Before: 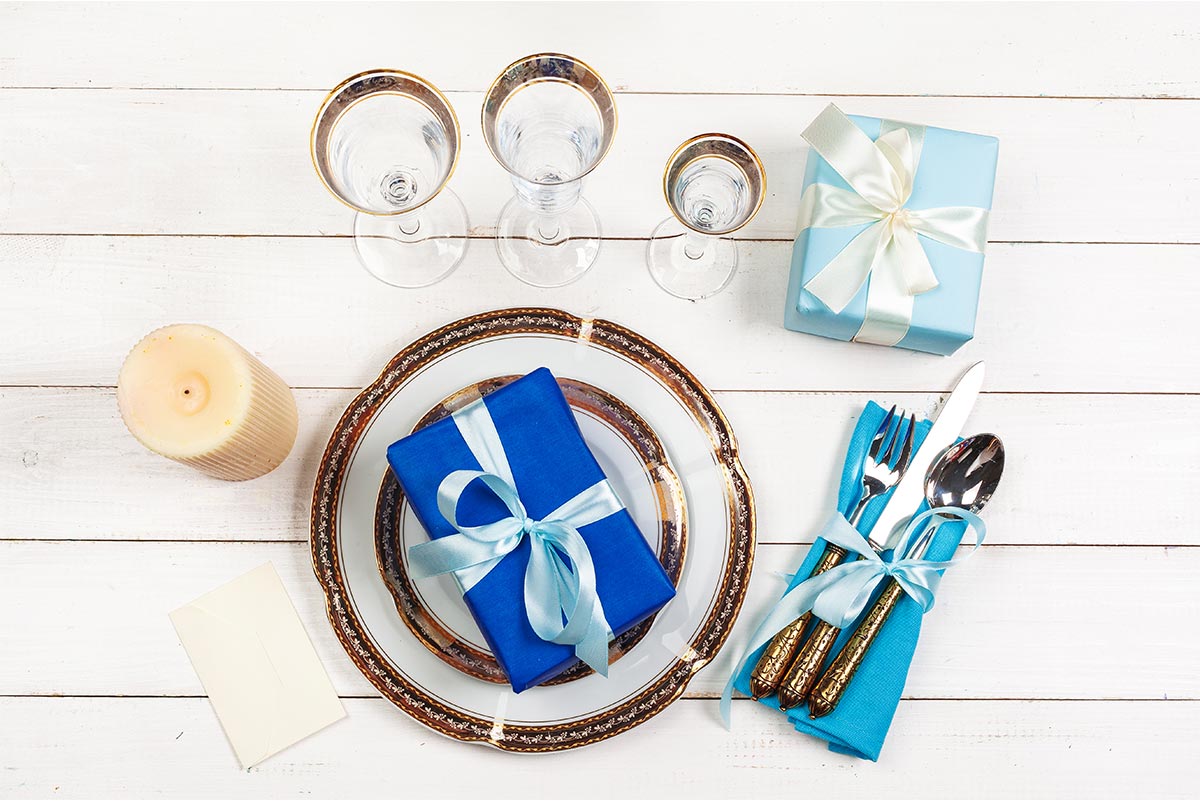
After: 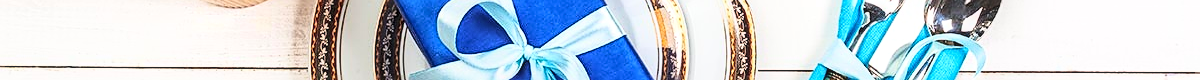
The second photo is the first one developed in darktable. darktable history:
crop and rotate: top 59.084%, bottom 30.916%
local contrast: on, module defaults
fill light: on, module defaults
sharpen: on, module defaults
base curve: curves: ch0 [(0, 0) (0.028, 0.03) (0.121, 0.232) (0.46, 0.748) (0.859, 0.968) (1, 1)]
